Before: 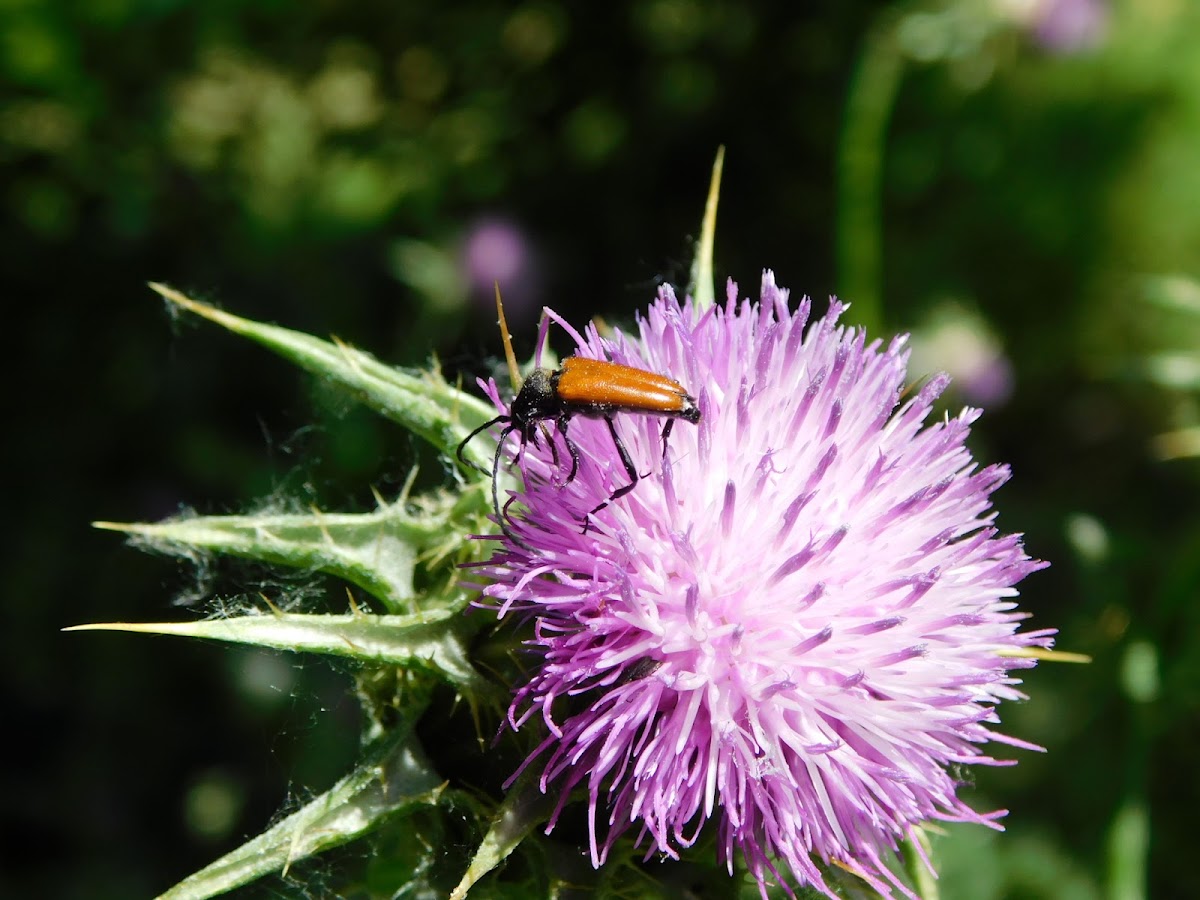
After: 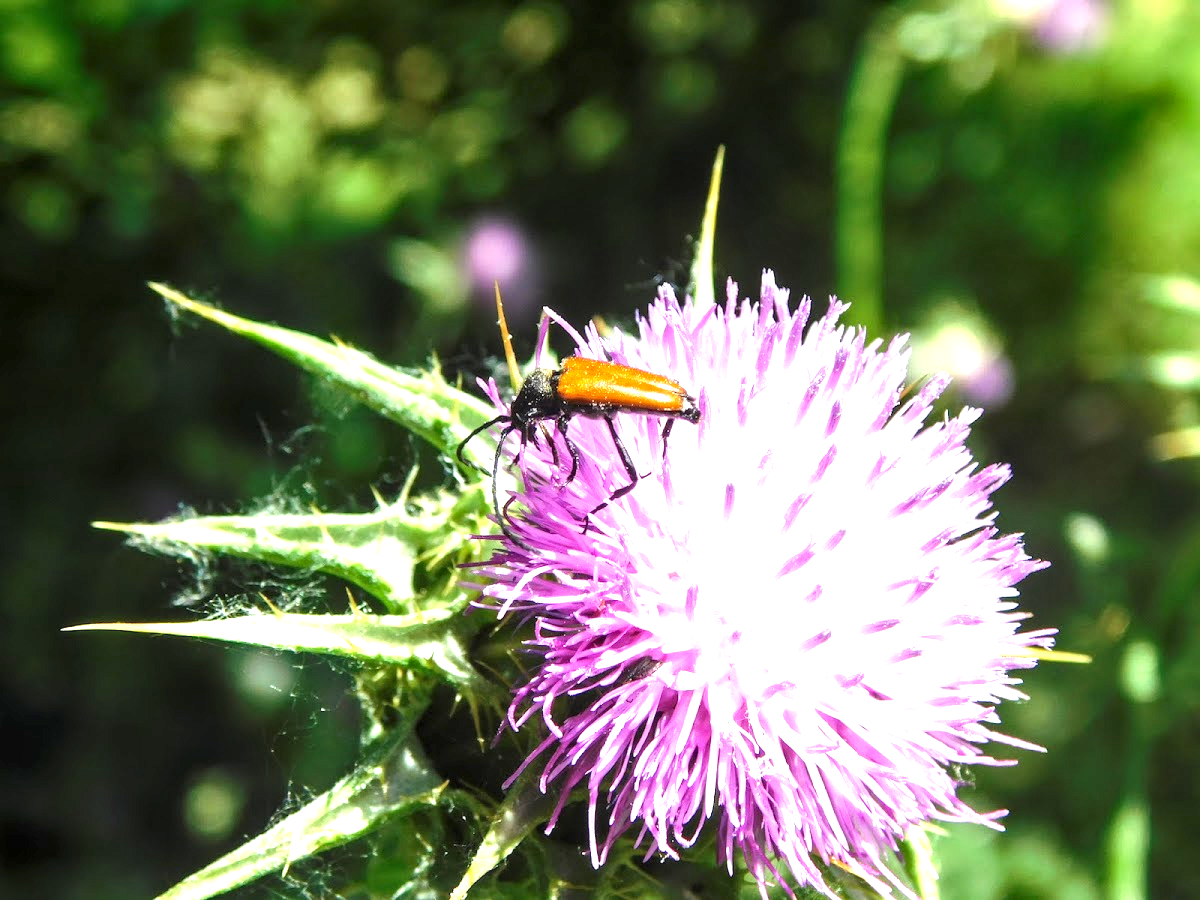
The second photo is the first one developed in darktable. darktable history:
local contrast: detail 130%
color correction: highlights a* -2.68, highlights b* 2.57
exposure: black level correction 0, exposure 1.388 EV, compensate exposure bias true, compensate highlight preservation false
